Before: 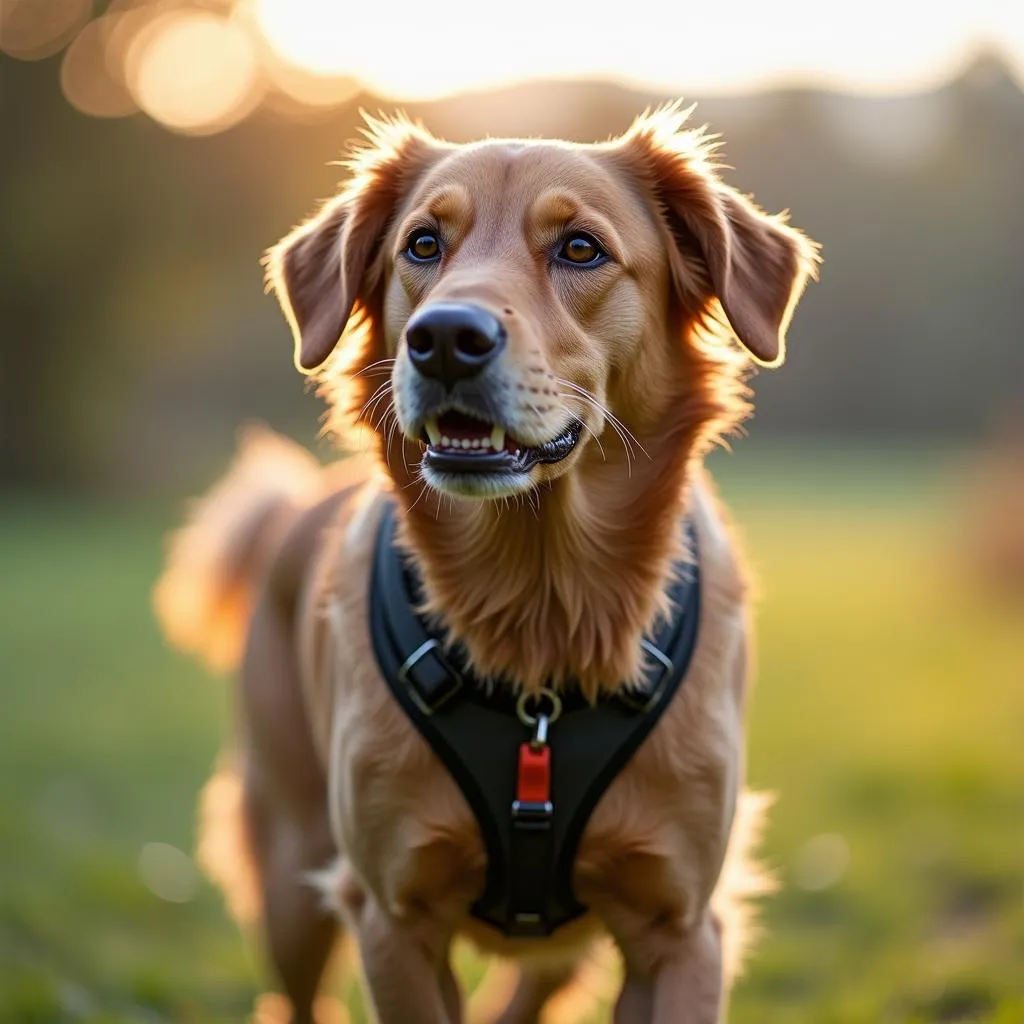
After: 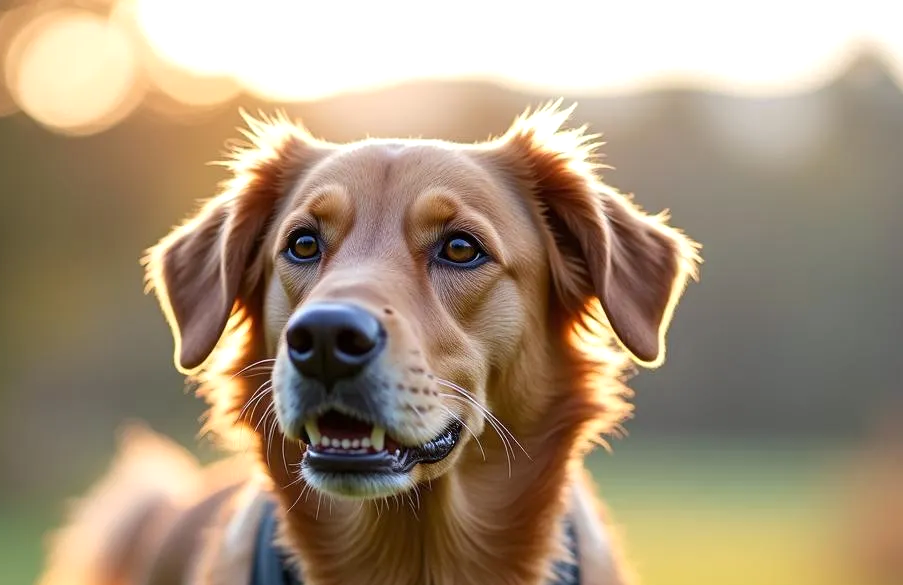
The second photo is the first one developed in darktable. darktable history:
crop and rotate: left 11.812%, bottom 42.776%
exposure: exposure 0.197 EV, compensate highlight preservation false
white balance: red 0.988, blue 1.017
